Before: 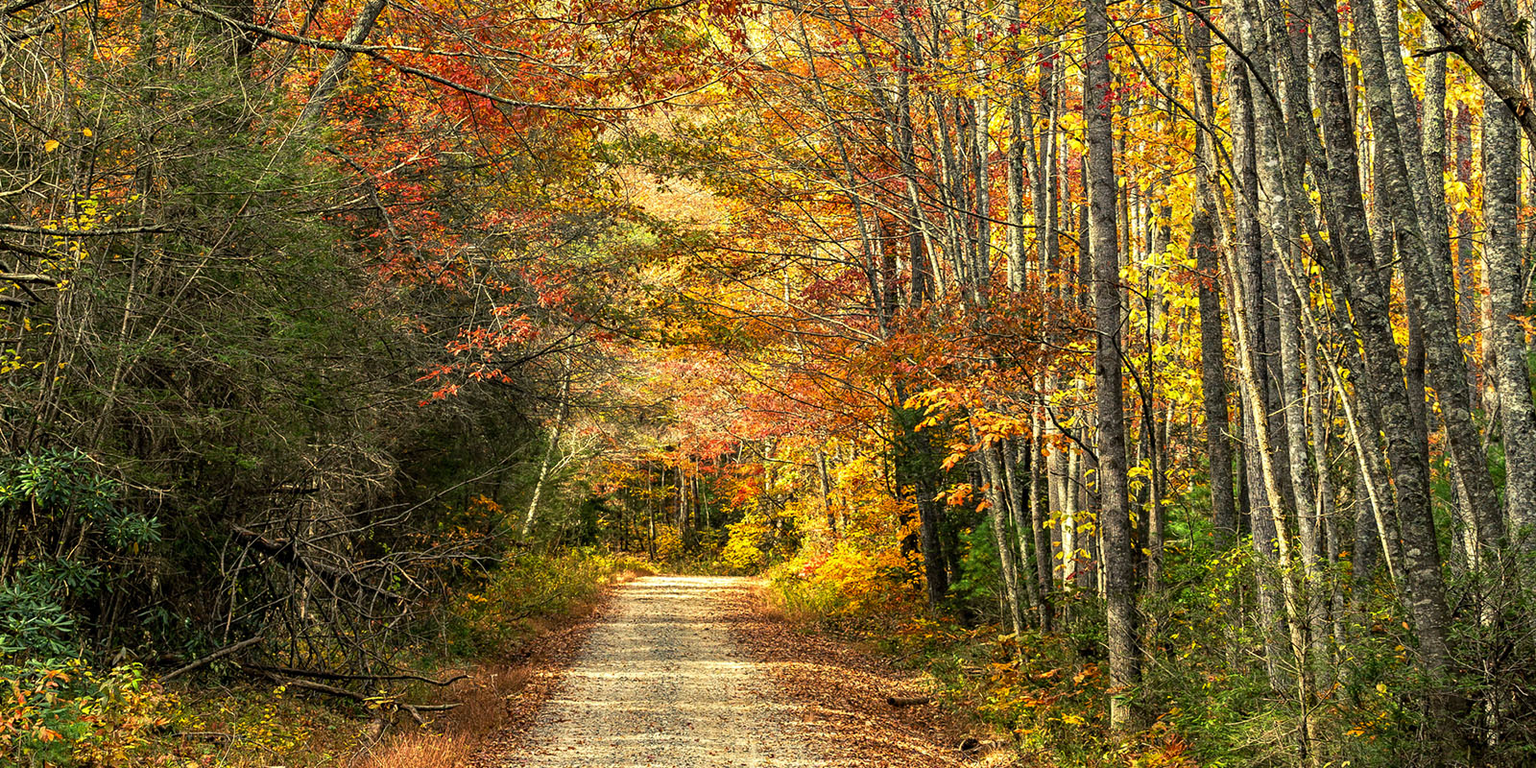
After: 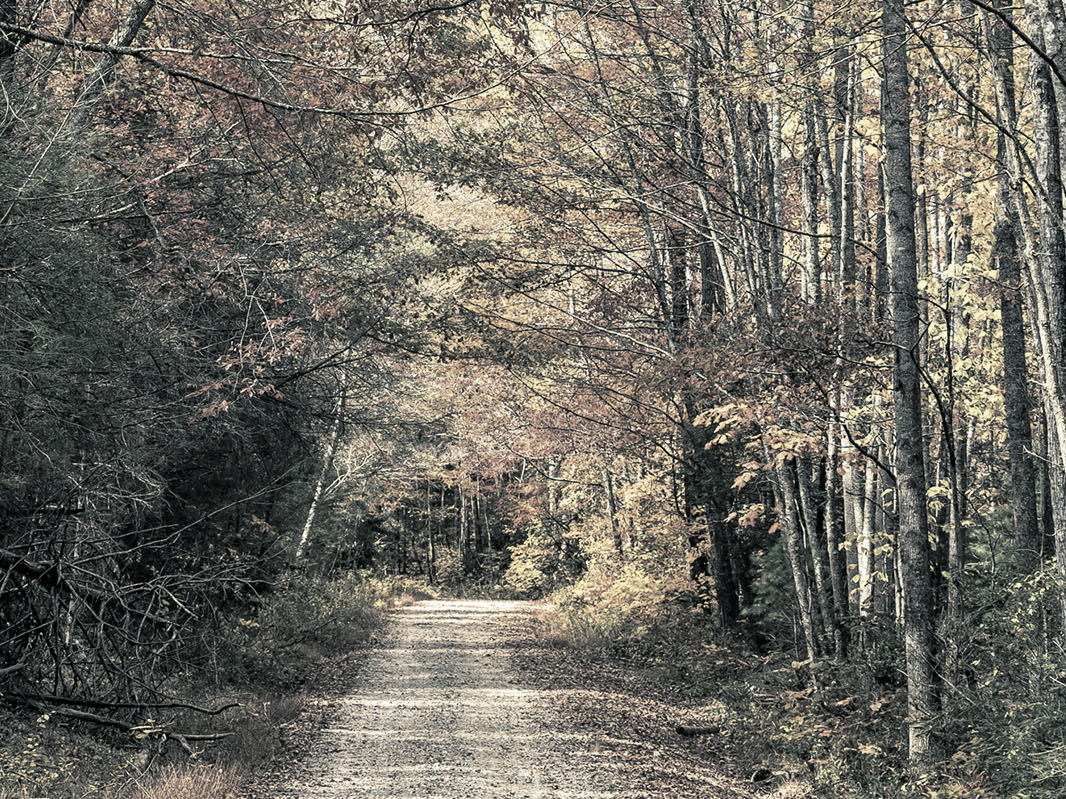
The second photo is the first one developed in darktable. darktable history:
color correction: saturation 0.3
crop and rotate: left 15.546%, right 17.787%
split-toning: shadows › hue 201.6°, shadows › saturation 0.16, highlights › hue 50.4°, highlights › saturation 0.2, balance -49.9
